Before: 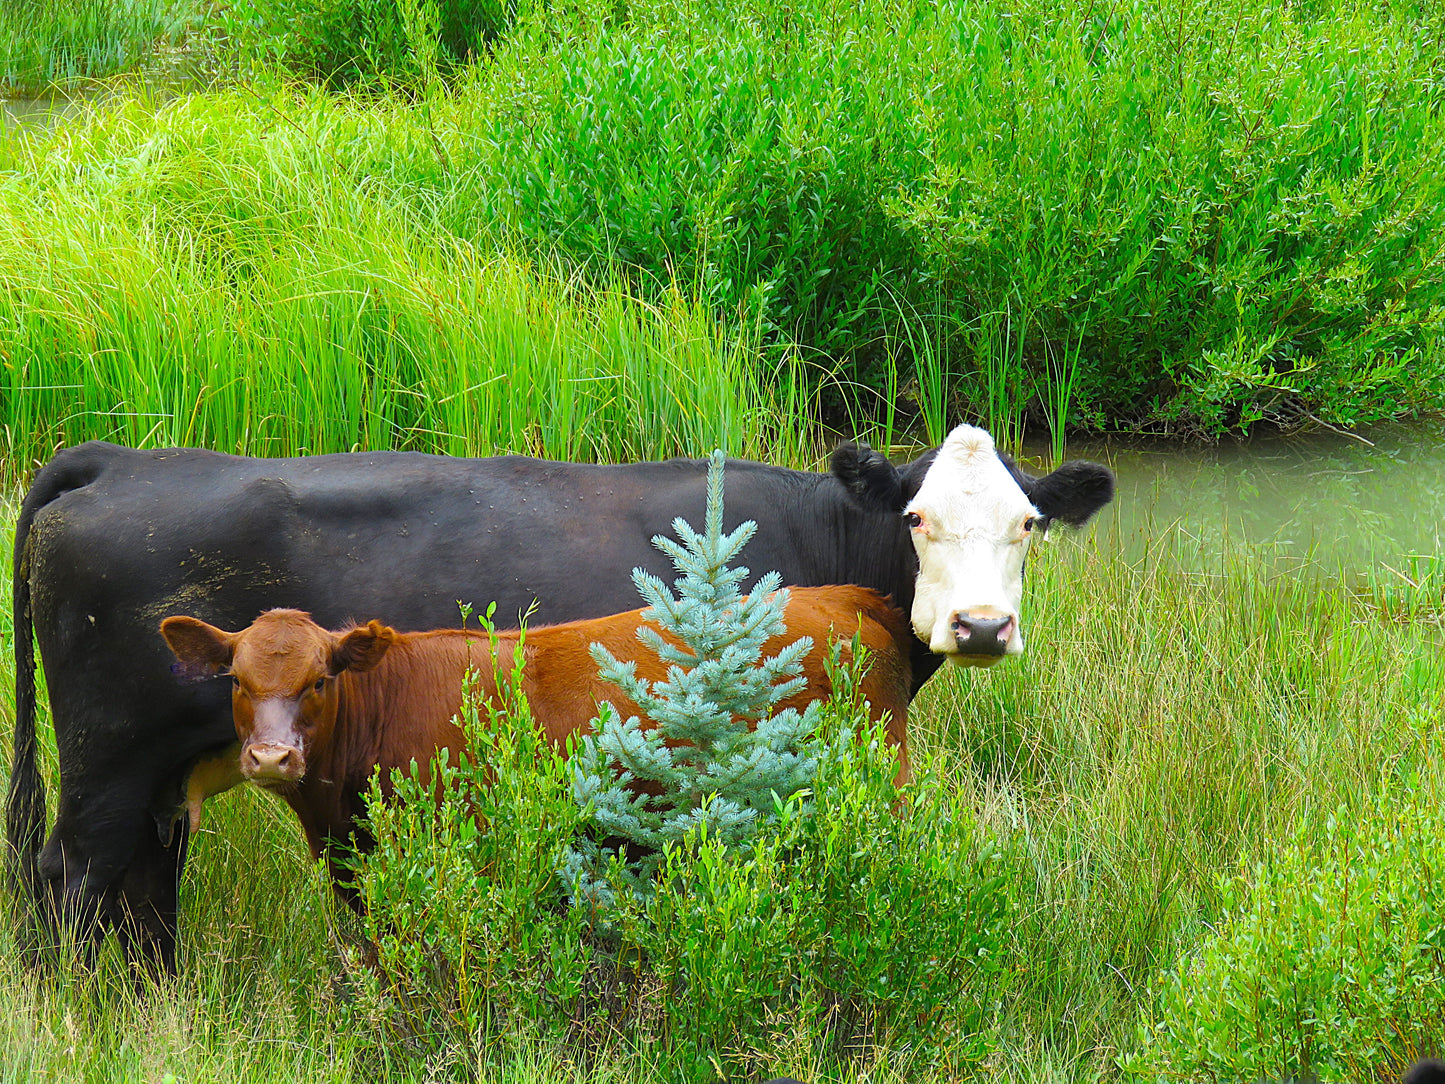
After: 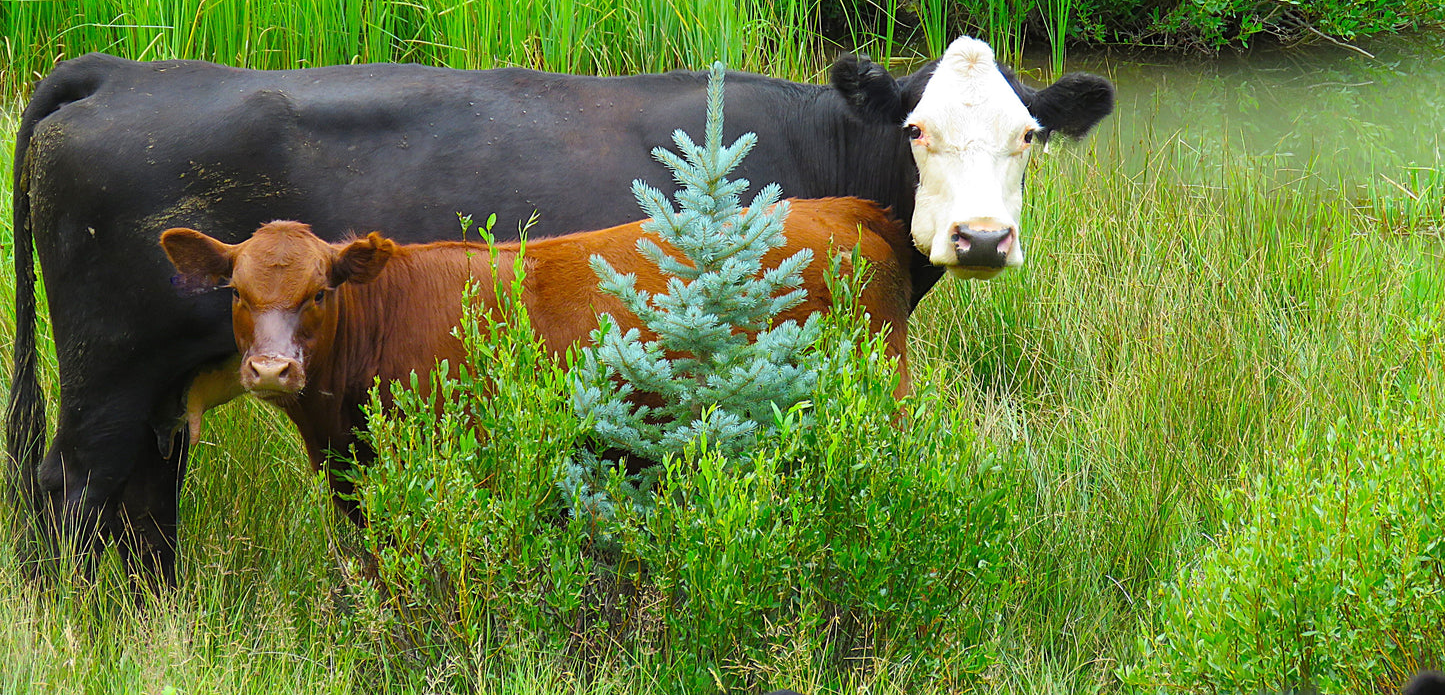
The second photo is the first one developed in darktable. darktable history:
crop and rotate: top 35.856%
